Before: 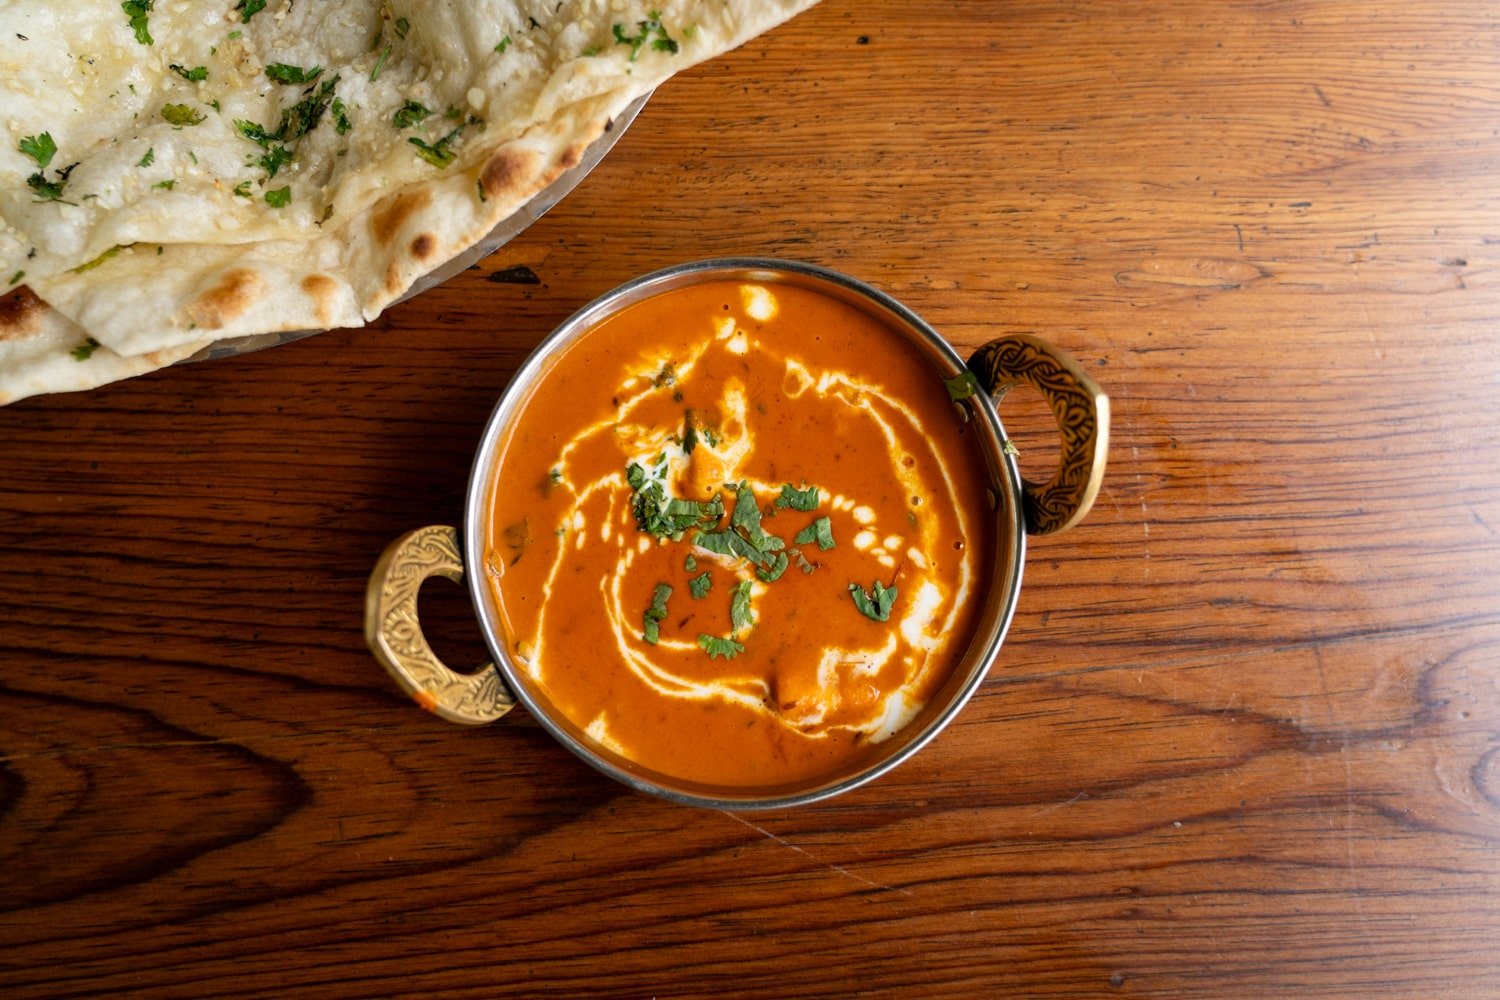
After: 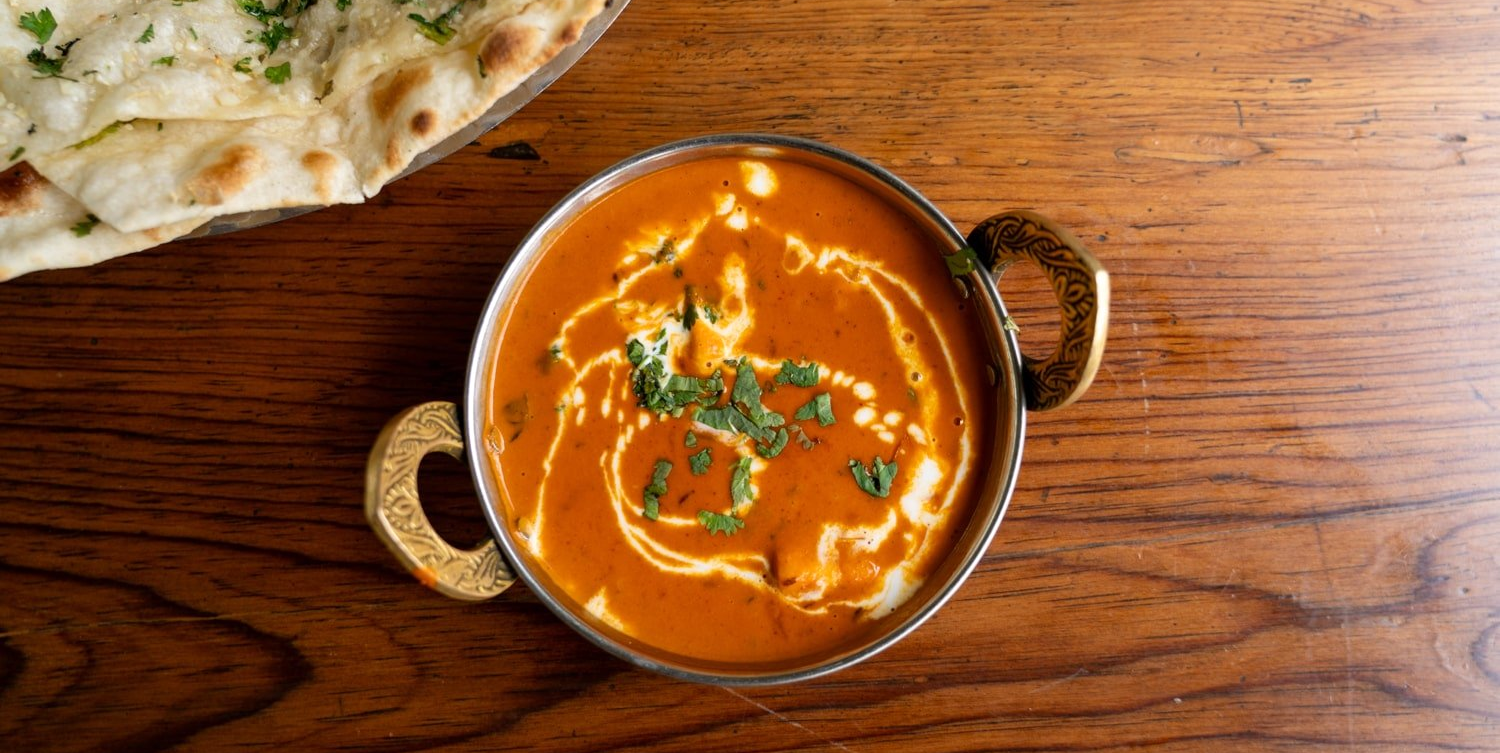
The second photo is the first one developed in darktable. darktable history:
crop and rotate: top 12.444%, bottom 12.197%
tone equalizer: on, module defaults
